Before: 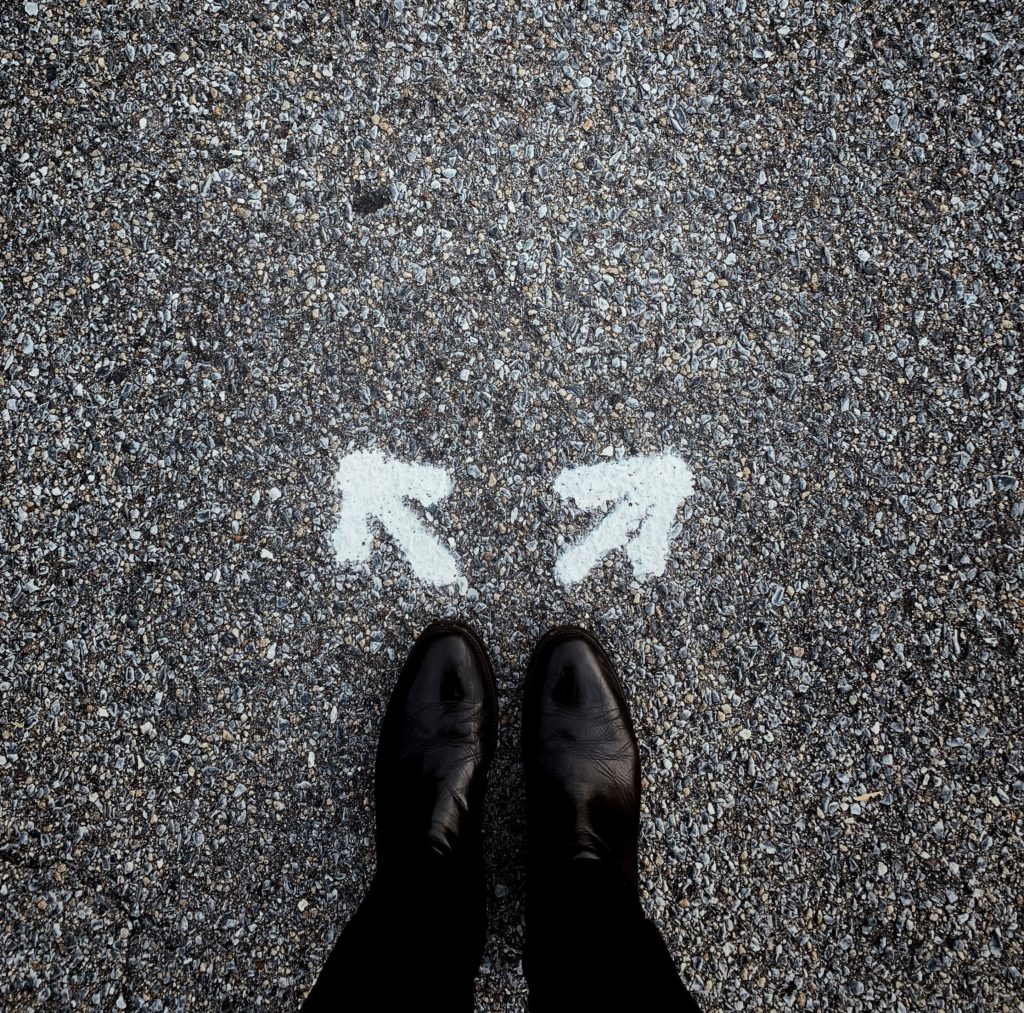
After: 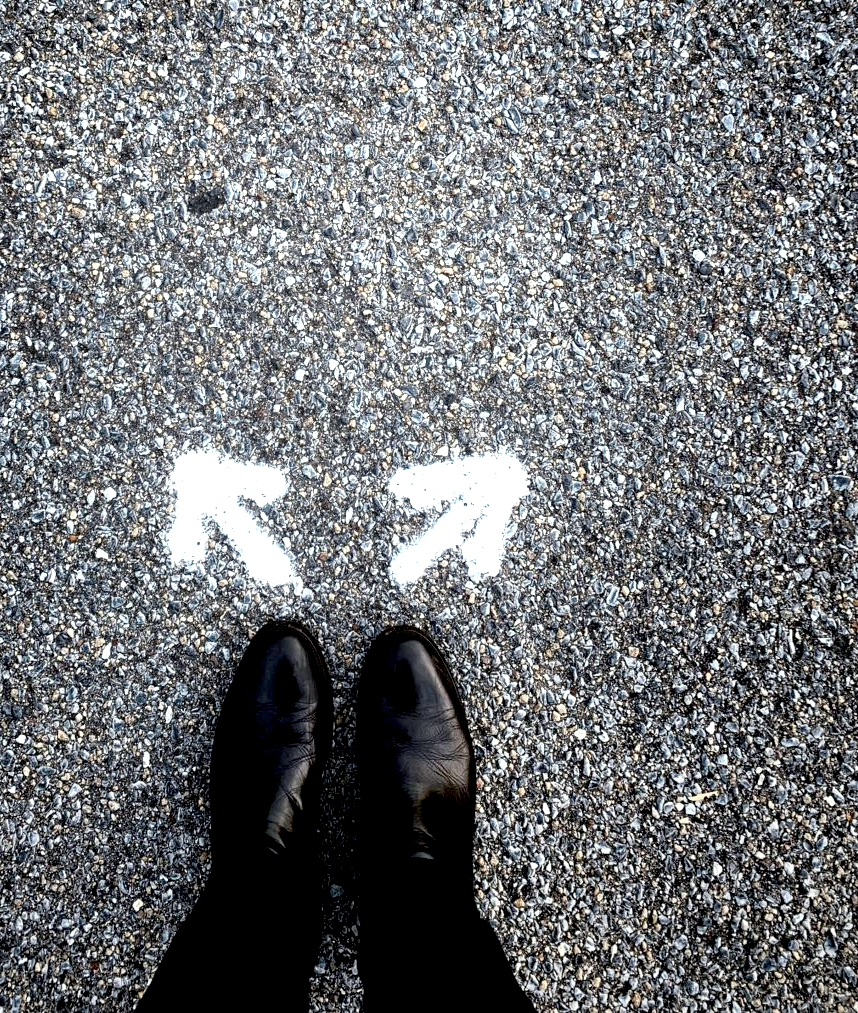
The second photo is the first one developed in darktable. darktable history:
color balance: mode lift, gamma, gain (sRGB), lift [1, 1, 1.022, 1.026]
crop: left 16.145%
exposure: black level correction 0.008, exposure 0.979 EV, compensate highlight preservation false
